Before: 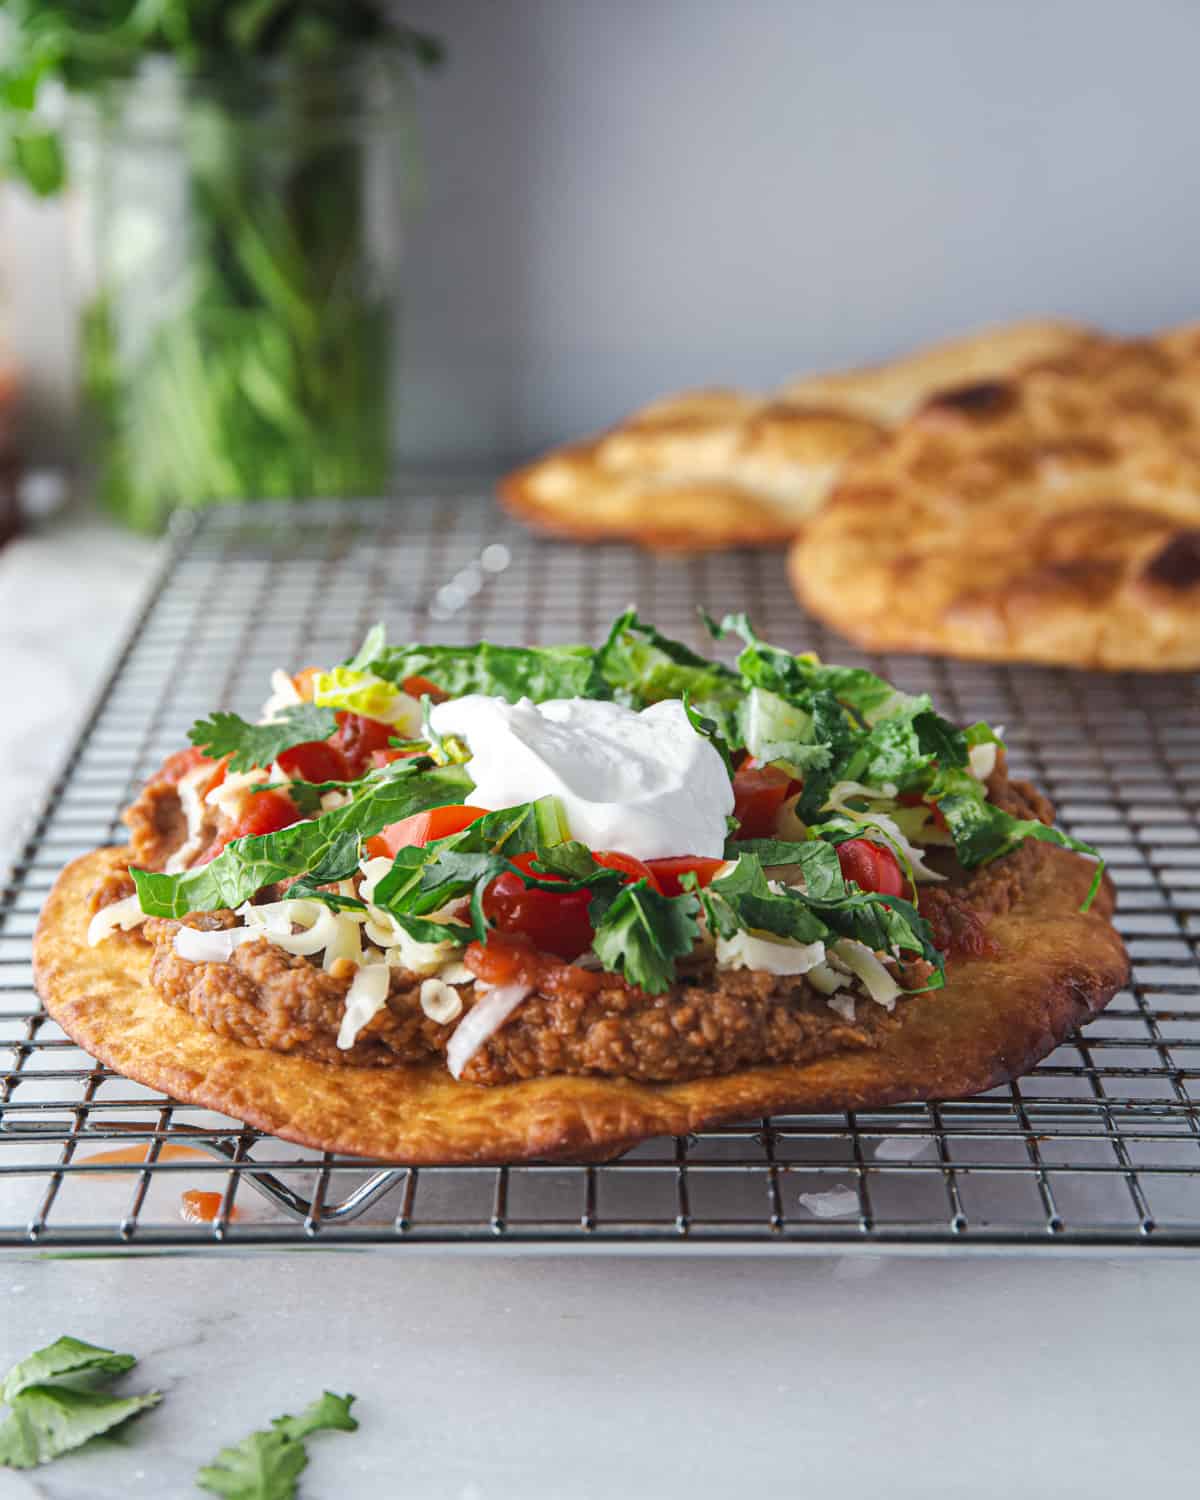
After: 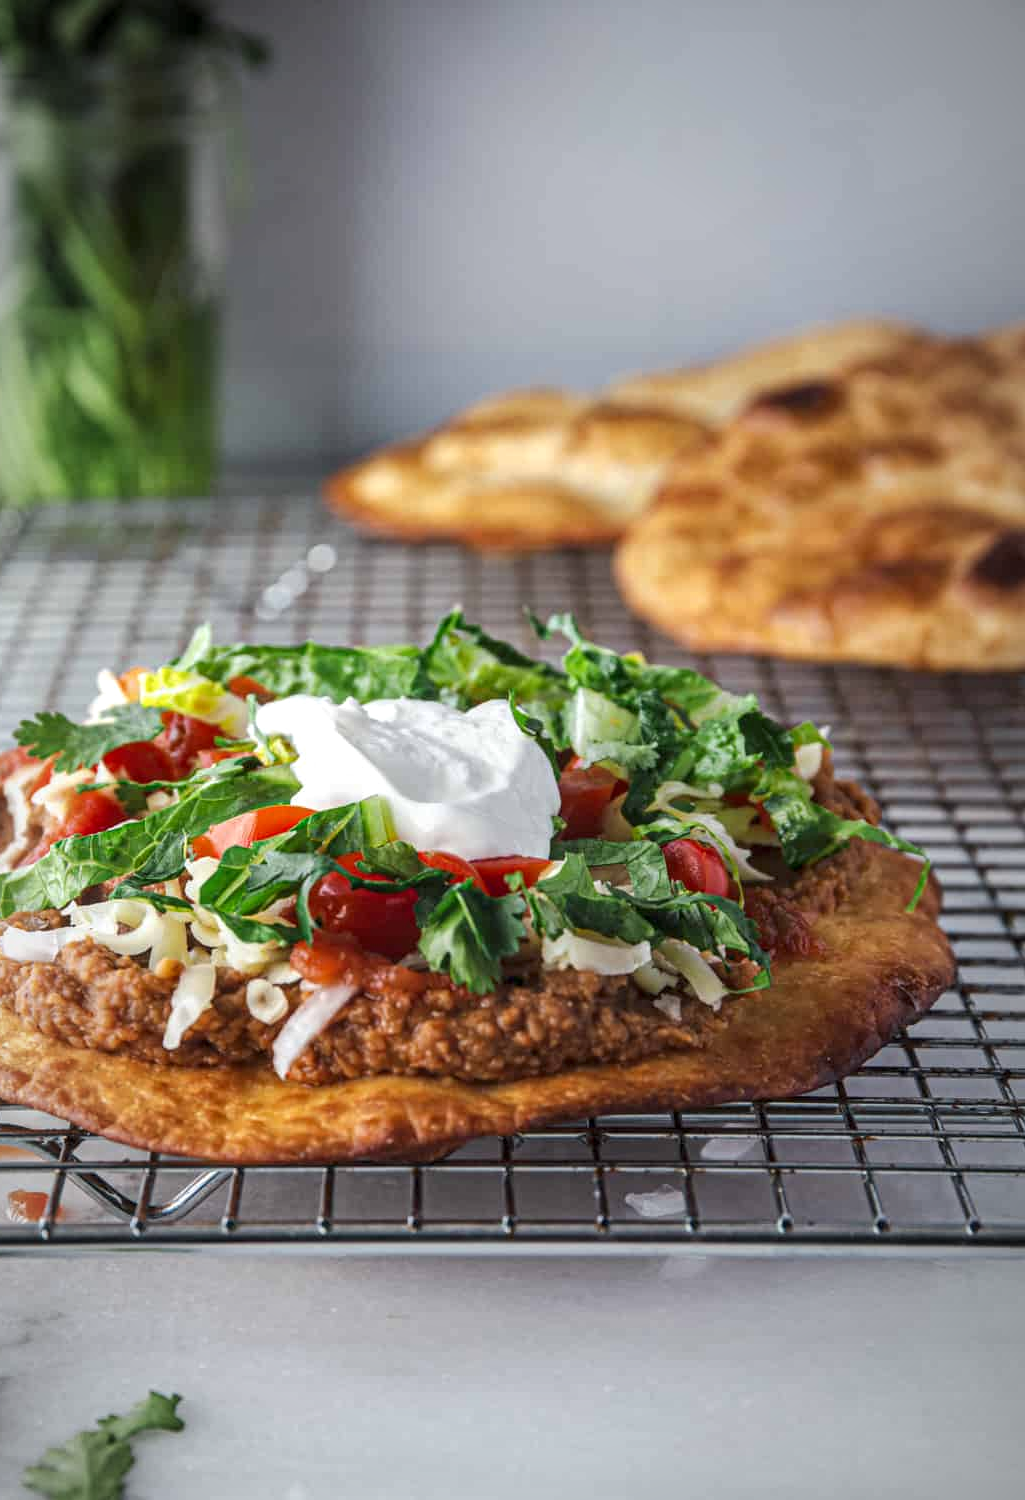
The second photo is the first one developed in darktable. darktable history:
local contrast: on, module defaults
vignetting: fall-off radius 69.33%, automatic ratio true
crop and rotate: left 14.545%
